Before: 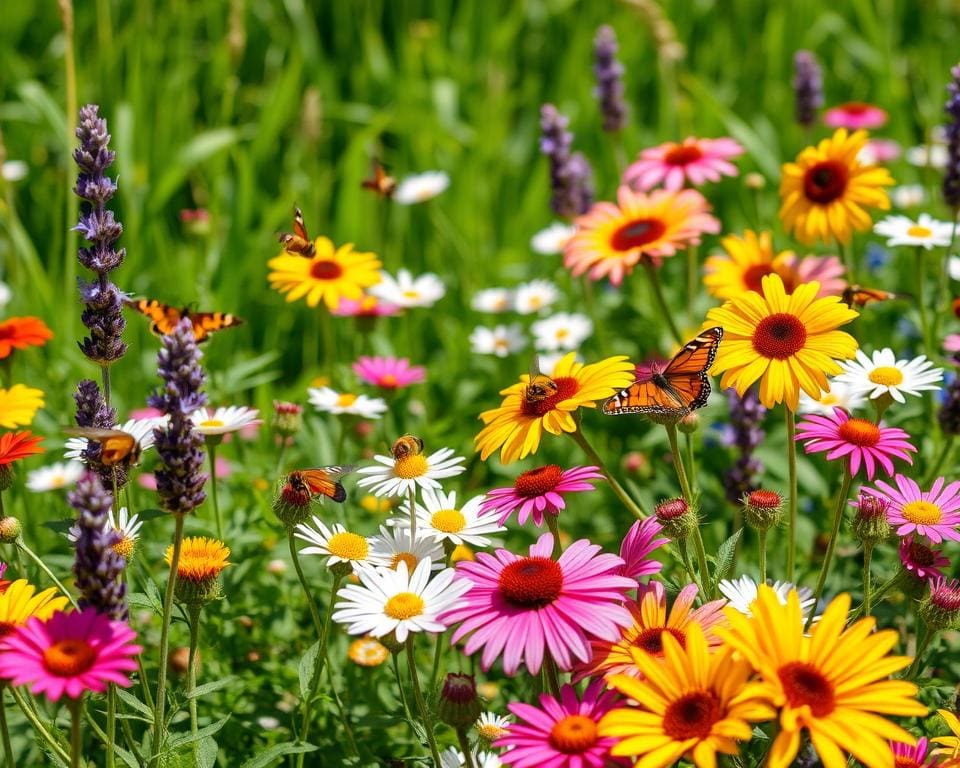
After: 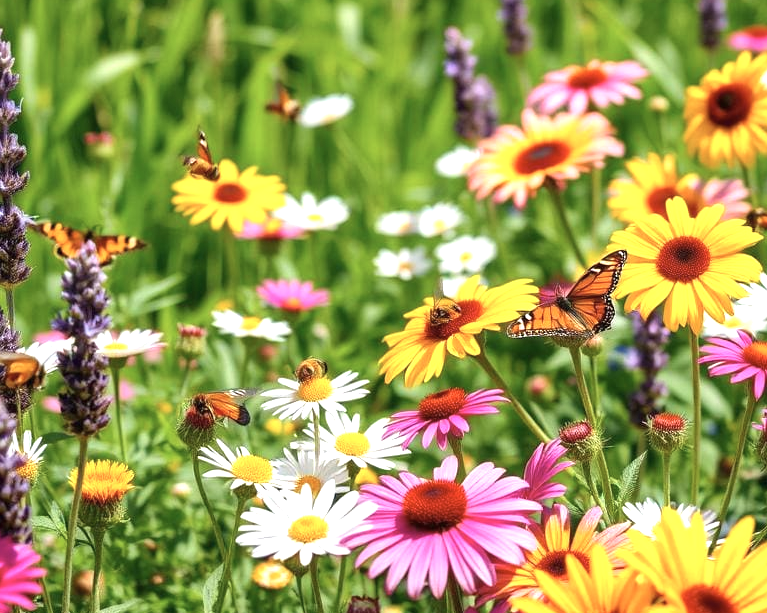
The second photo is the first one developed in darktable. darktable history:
crop and rotate: left 10.071%, top 10.071%, right 10.02%, bottom 10.02%
contrast brightness saturation: saturation -0.17
exposure: black level correction 0, exposure 0.7 EV, compensate exposure bias true, compensate highlight preservation false
